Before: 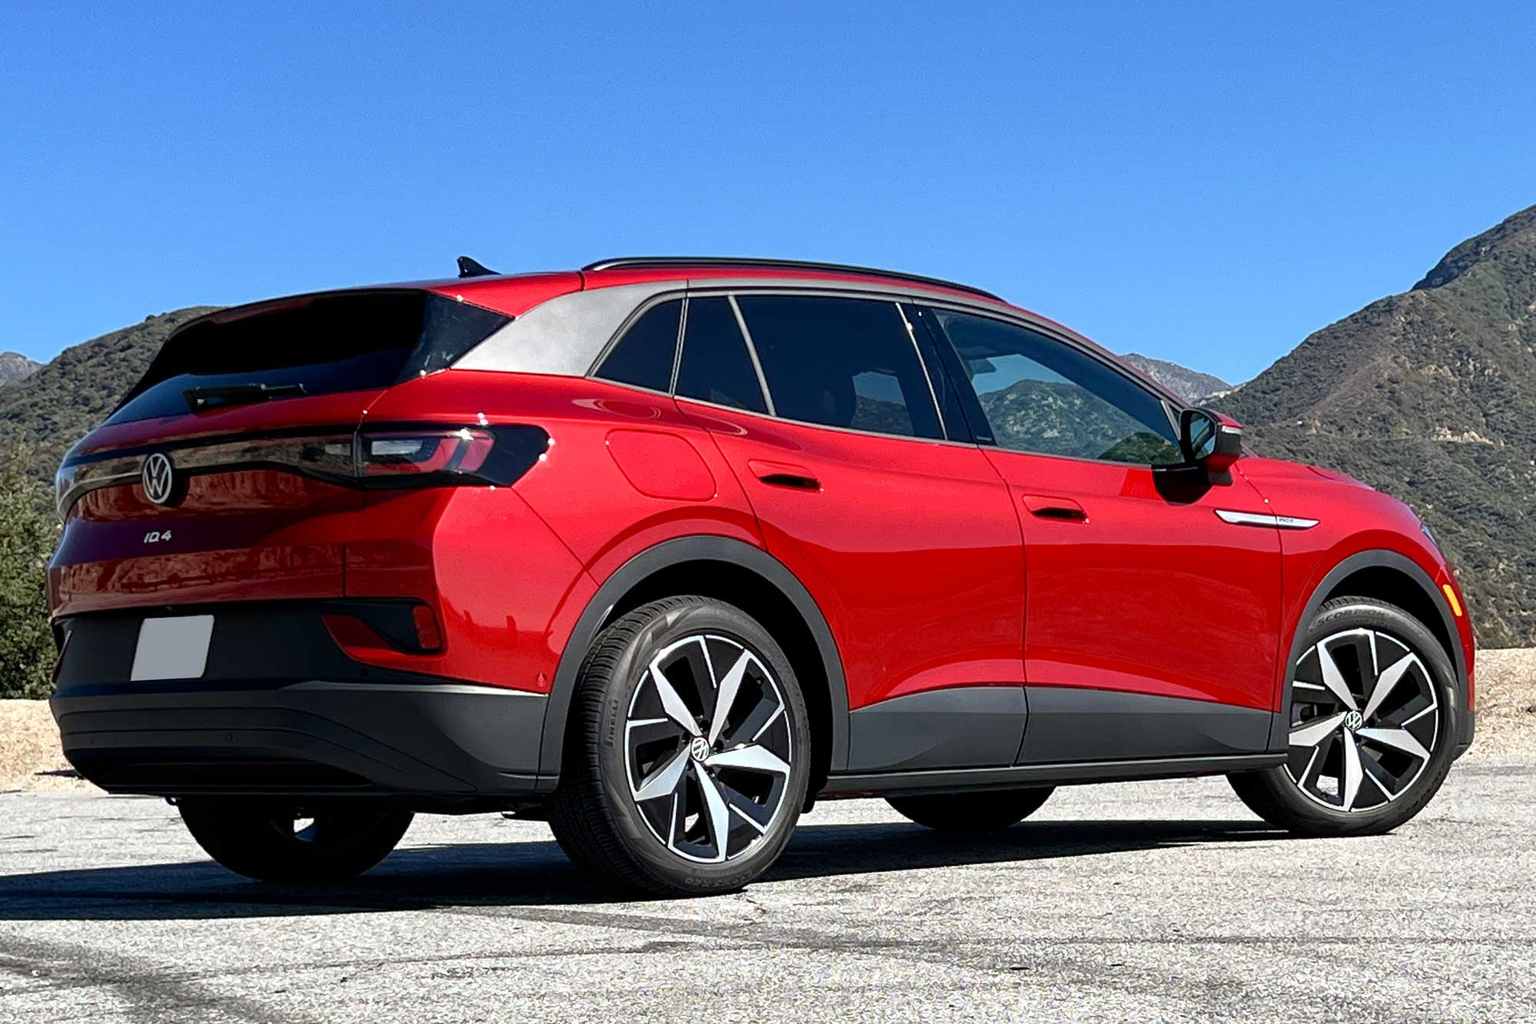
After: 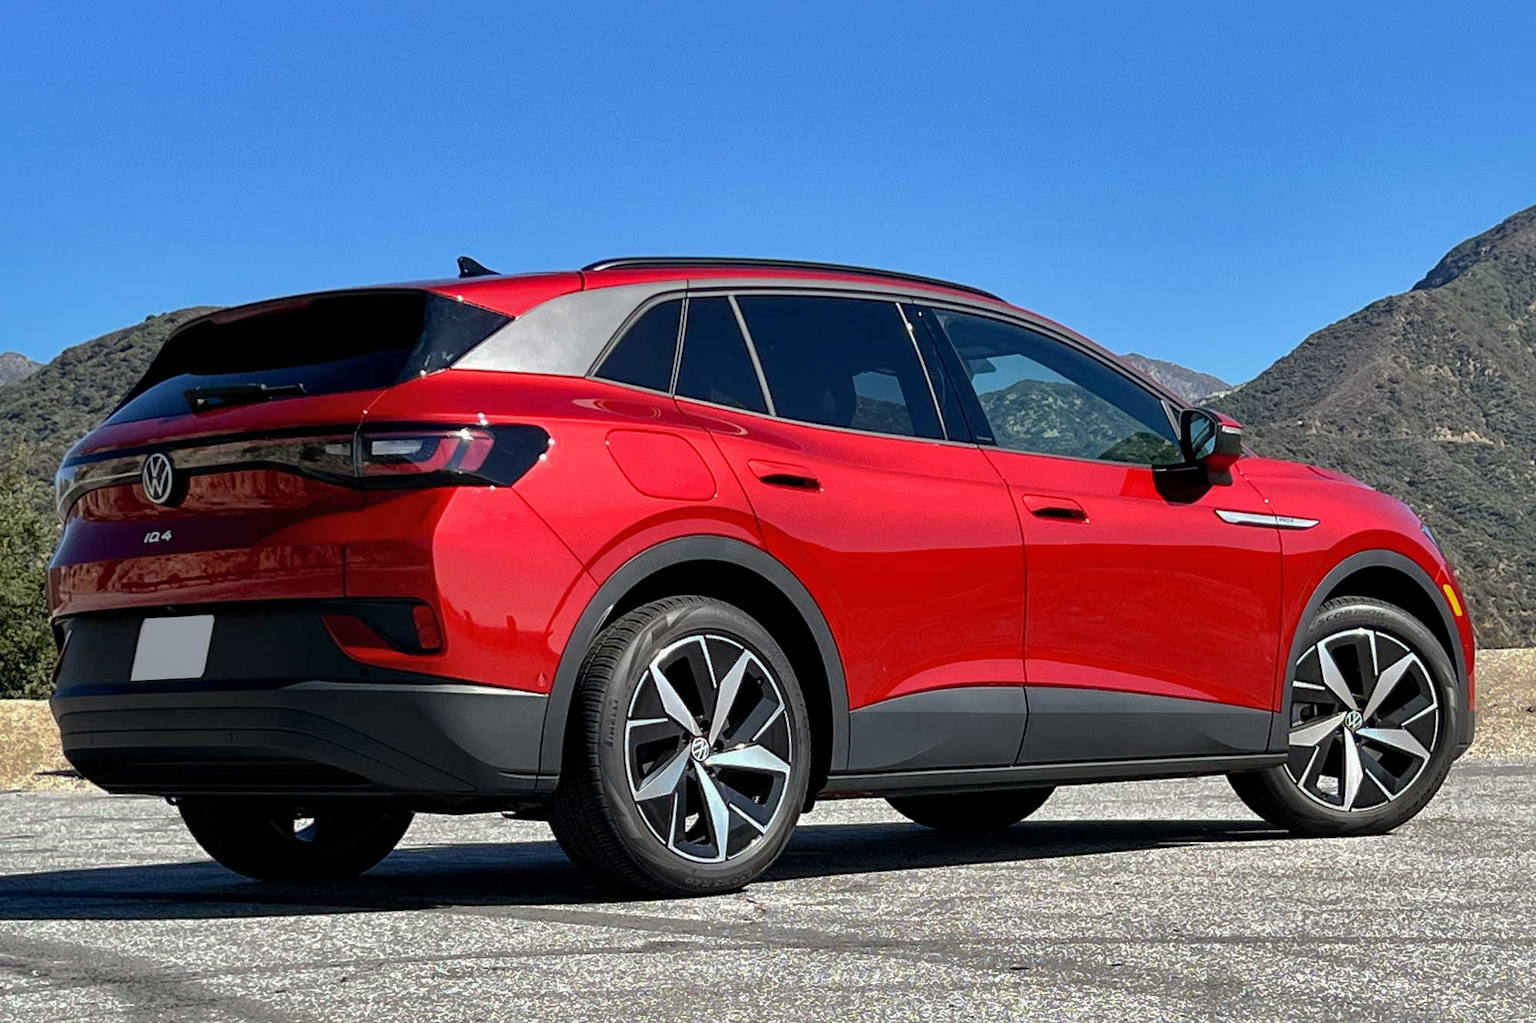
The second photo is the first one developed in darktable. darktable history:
shadows and highlights: shadows 25.92, highlights -71.23
